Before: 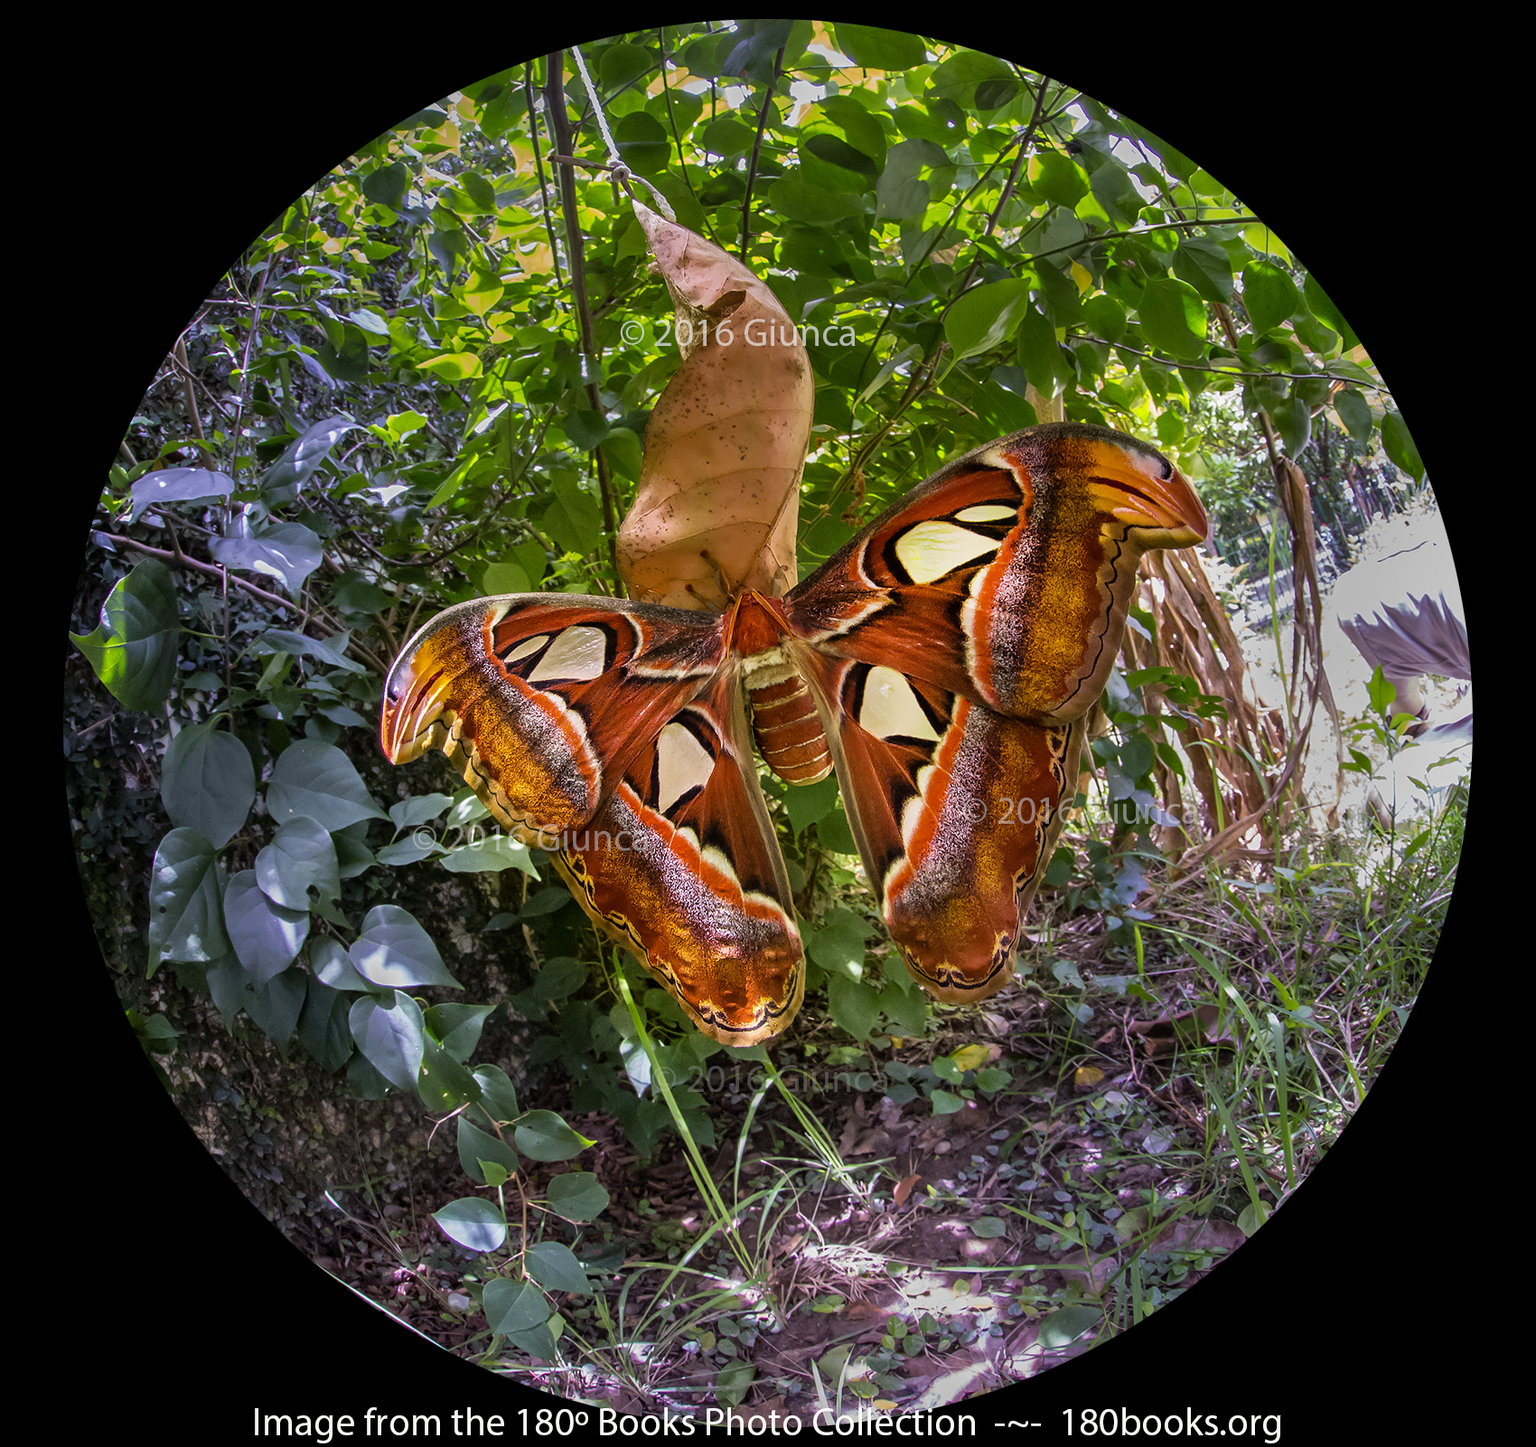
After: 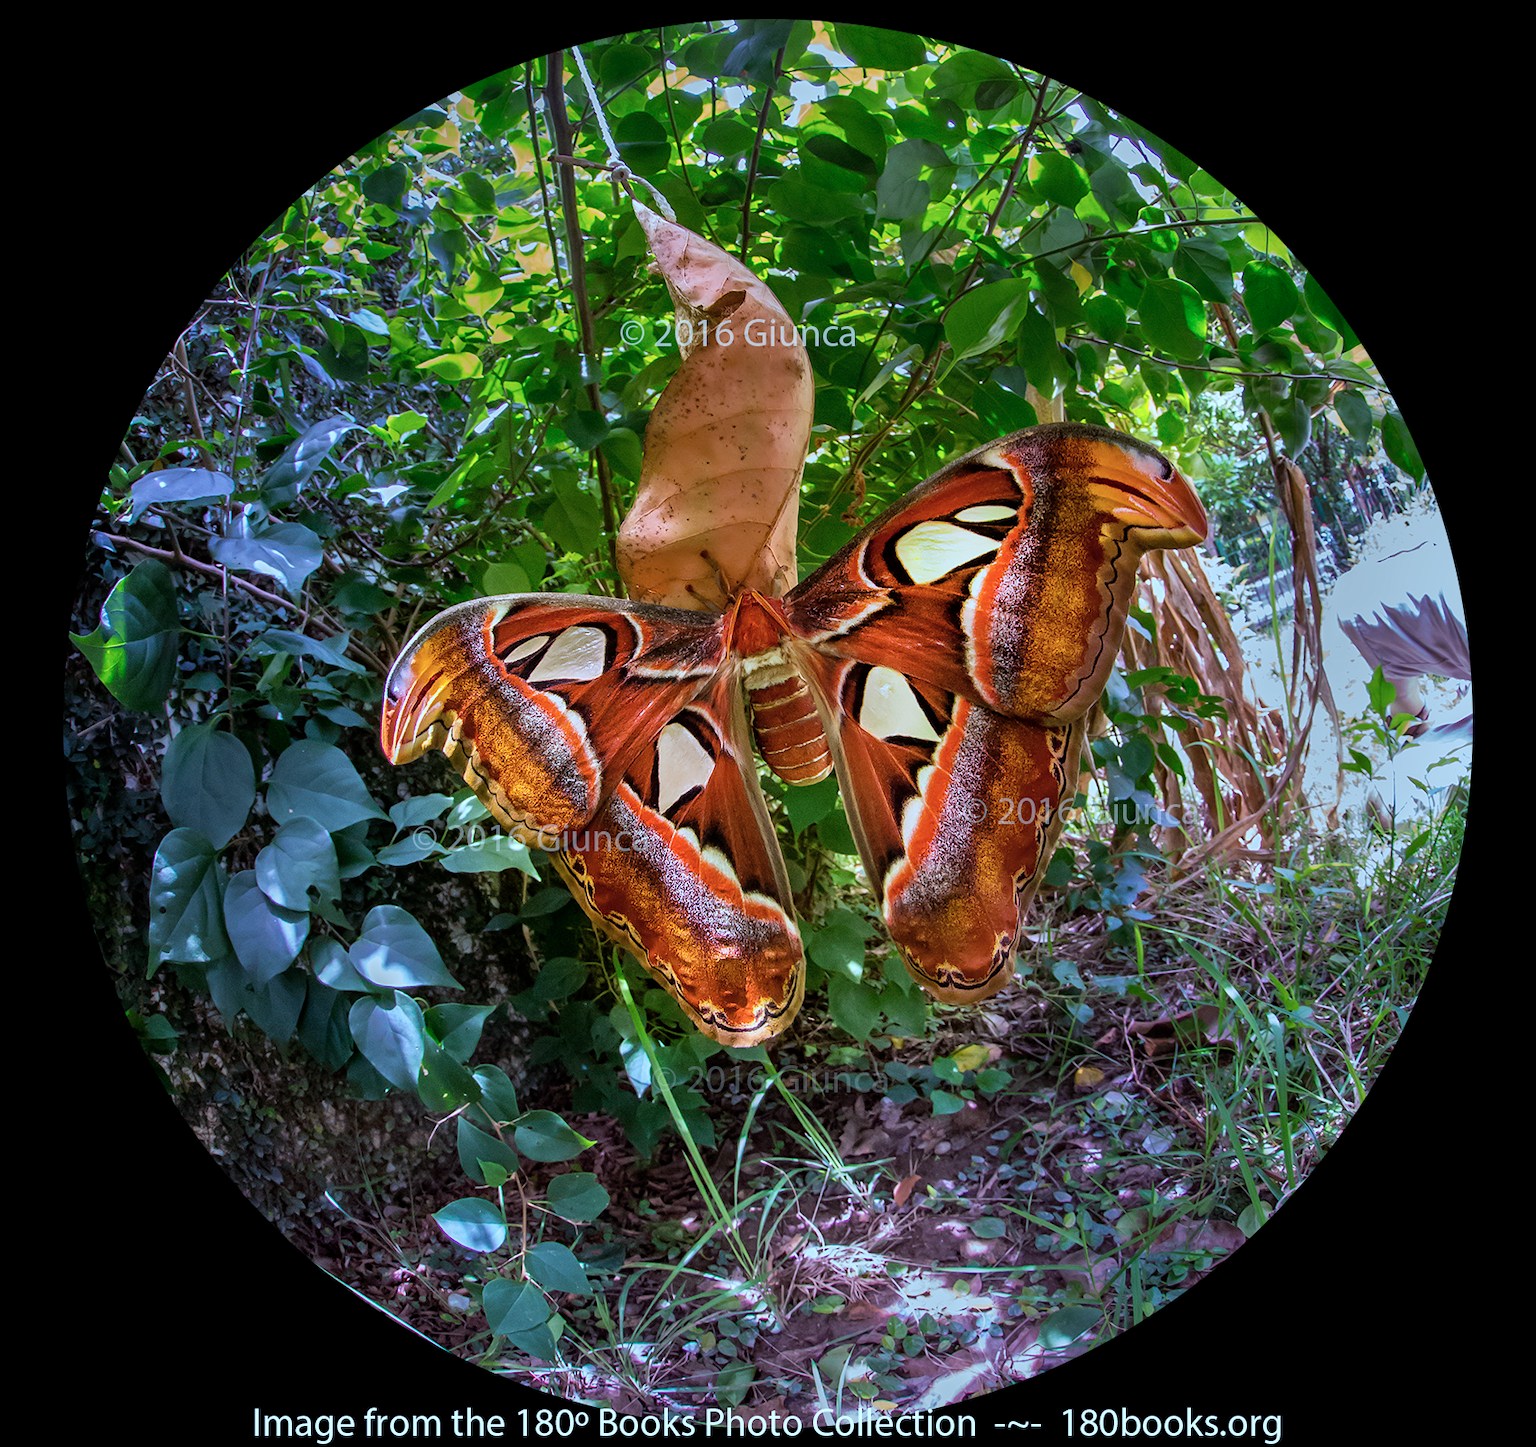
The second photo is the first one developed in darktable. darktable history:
color correction: highlights a* -9.62, highlights b* -21.63
